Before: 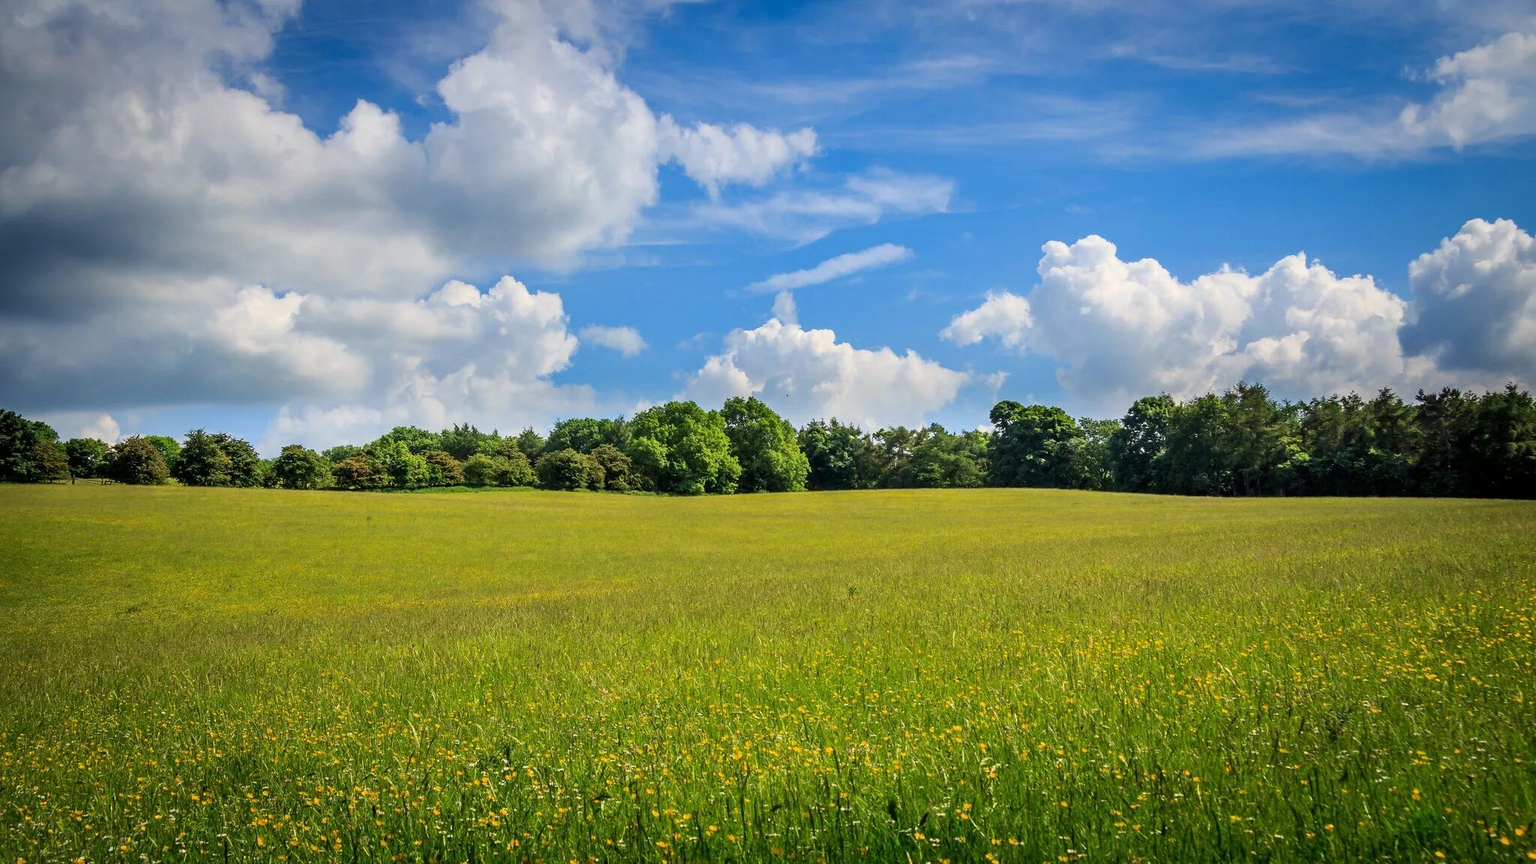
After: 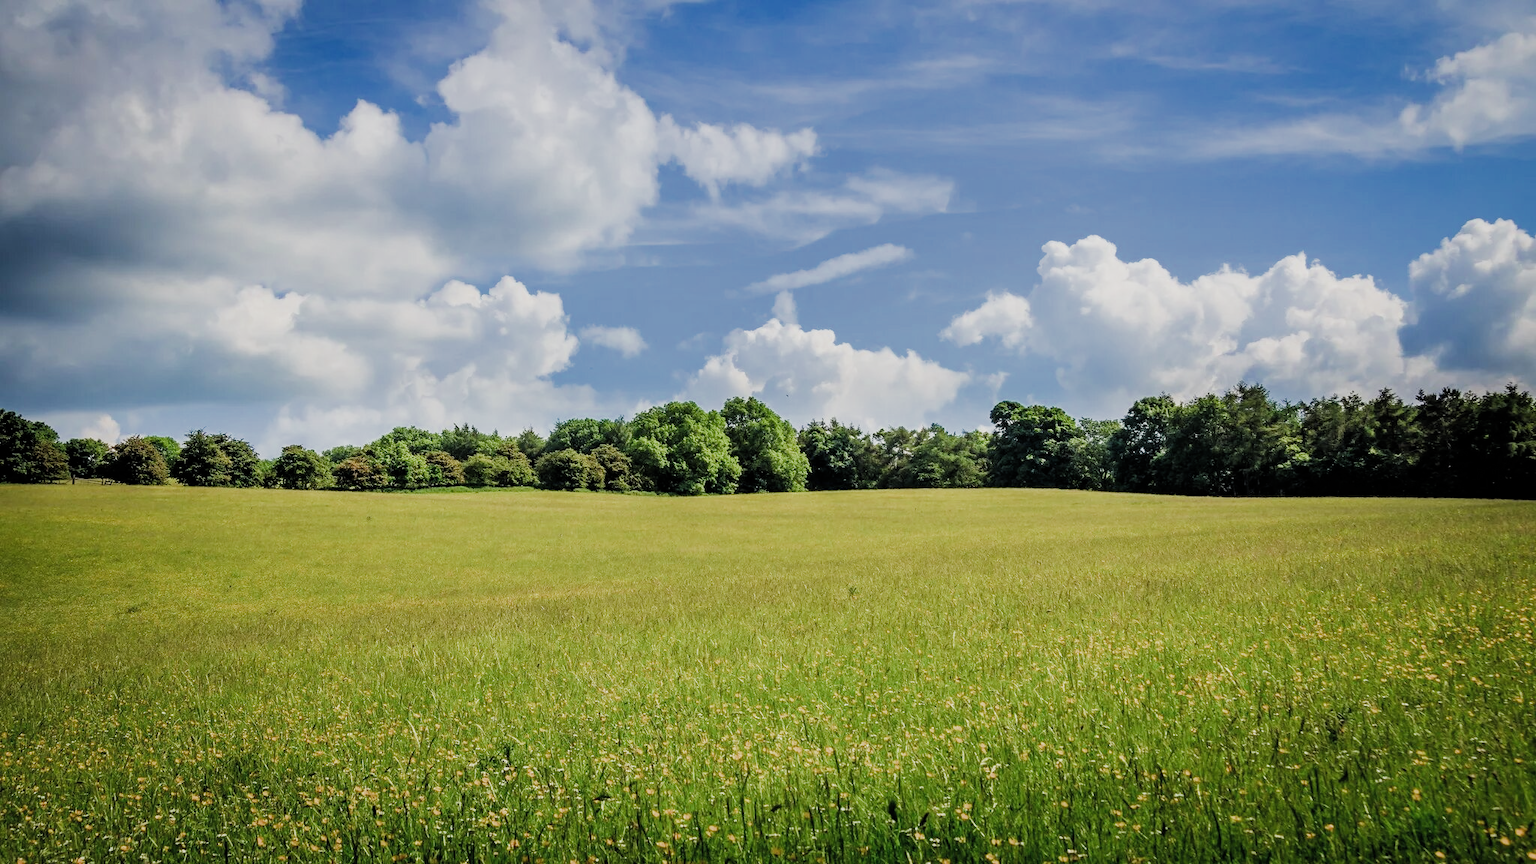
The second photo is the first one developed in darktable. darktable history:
filmic rgb: black relative exposure -8.11 EV, white relative exposure 3.76 EV, threshold 6 EV, hardness 4.43, add noise in highlights 0.001, preserve chrominance max RGB, color science v3 (2019), use custom middle-gray values true, contrast in highlights soft, enable highlight reconstruction true
tone equalizer: -8 EV -0.431 EV, -7 EV -0.37 EV, -6 EV -0.355 EV, -5 EV -0.184 EV, -3 EV 0.203 EV, -2 EV 0.323 EV, -1 EV 0.411 EV, +0 EV 0.387 EV
